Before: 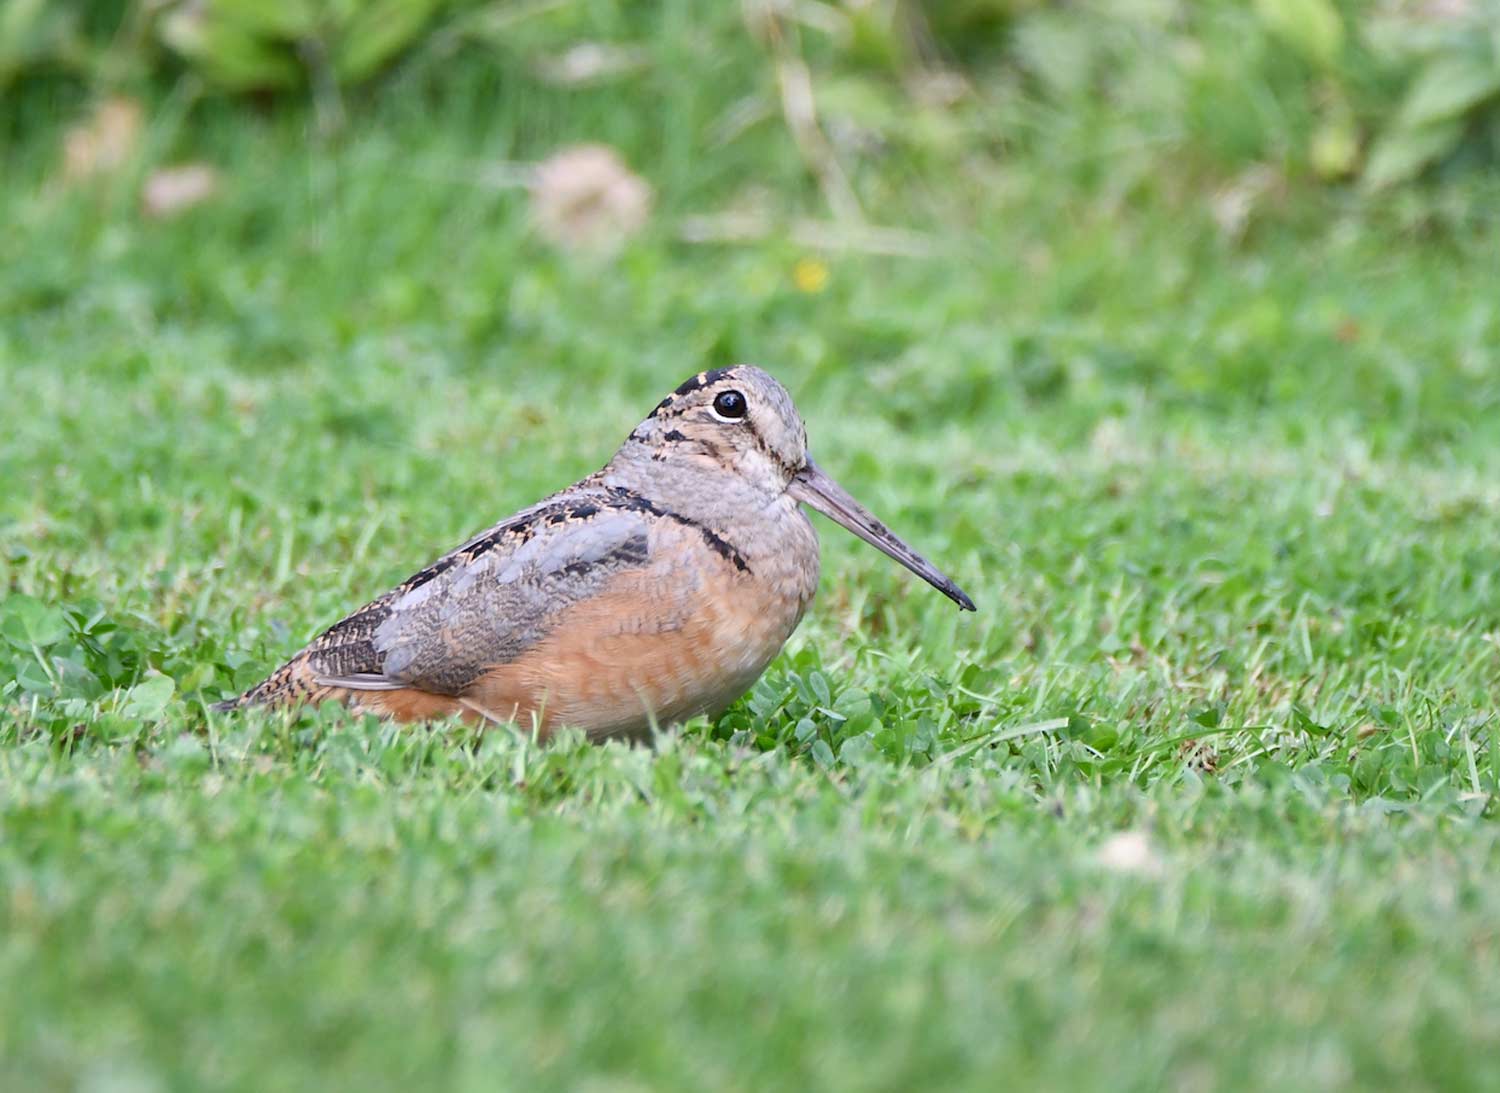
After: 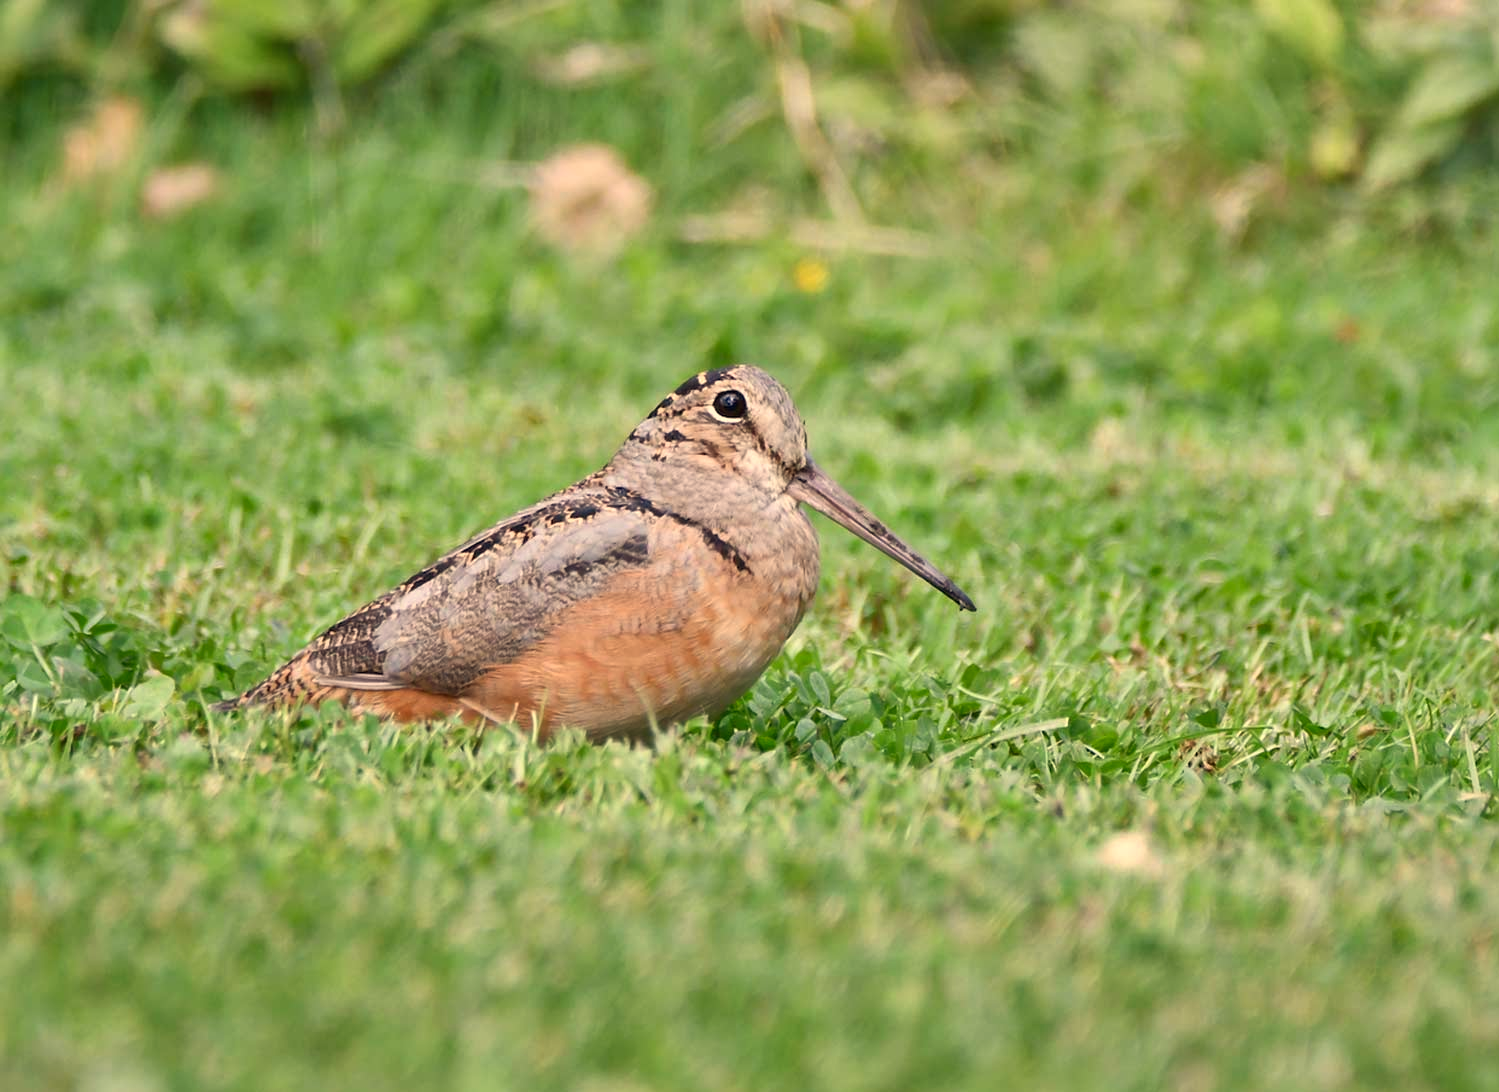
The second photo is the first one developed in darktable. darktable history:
white balance: red 1.123, blue 0.83
shadows and highlights: soften with gaussian
